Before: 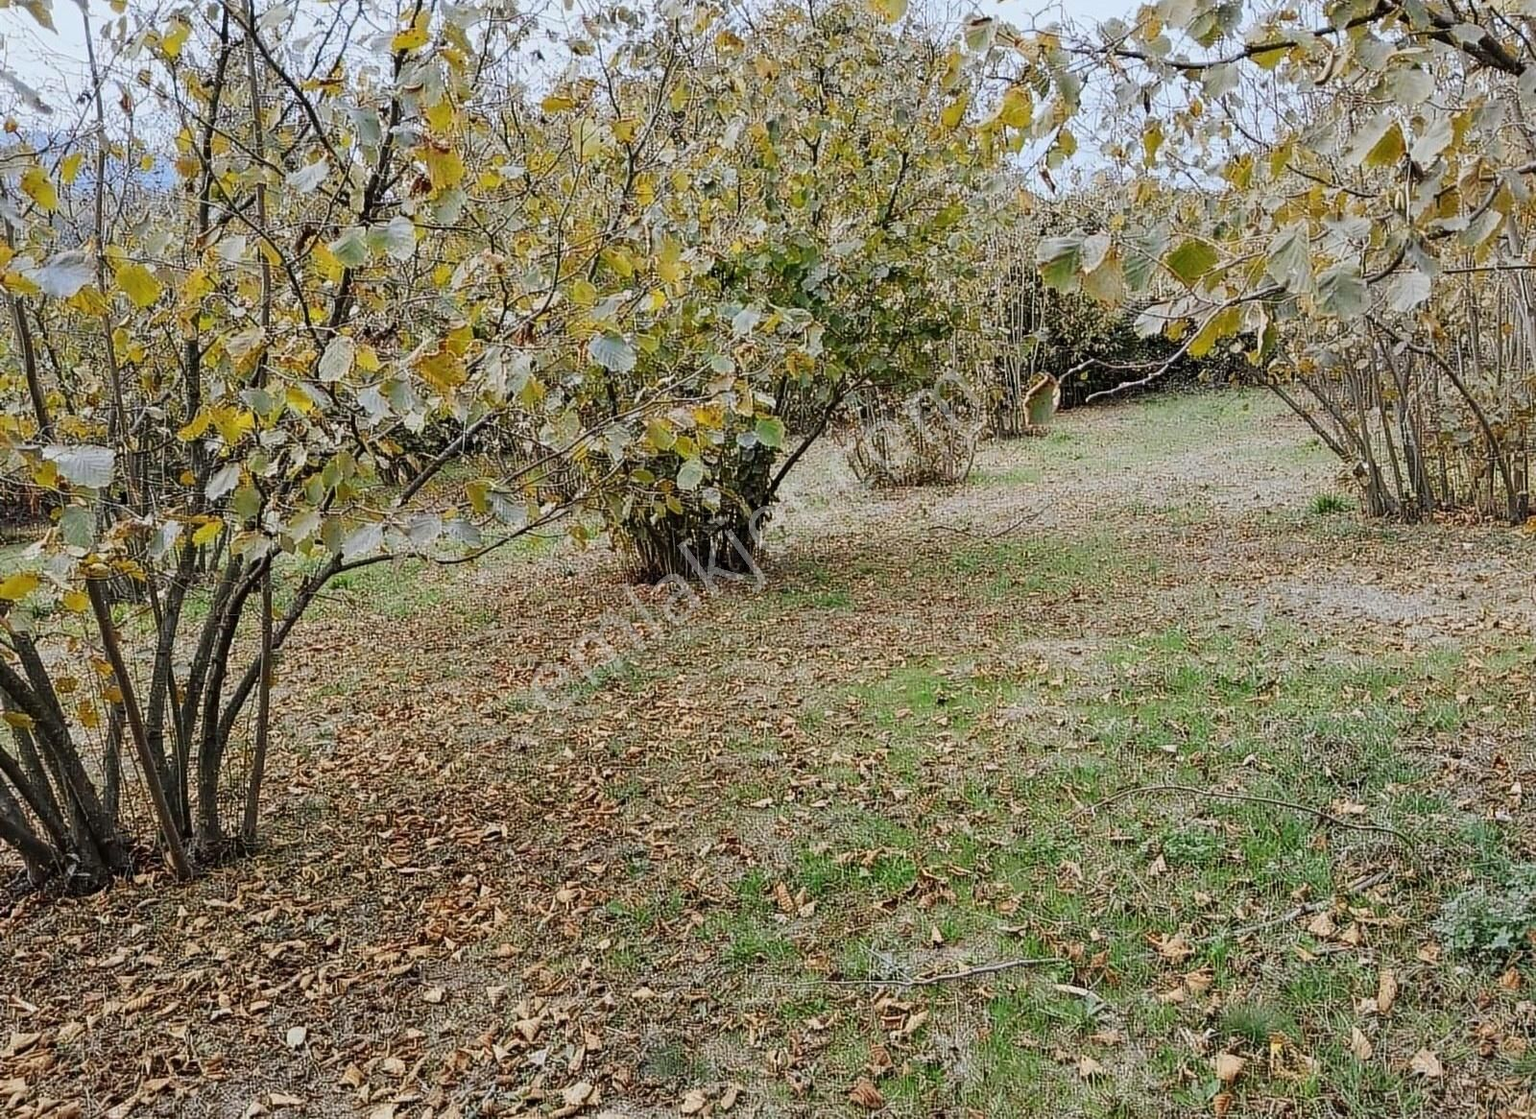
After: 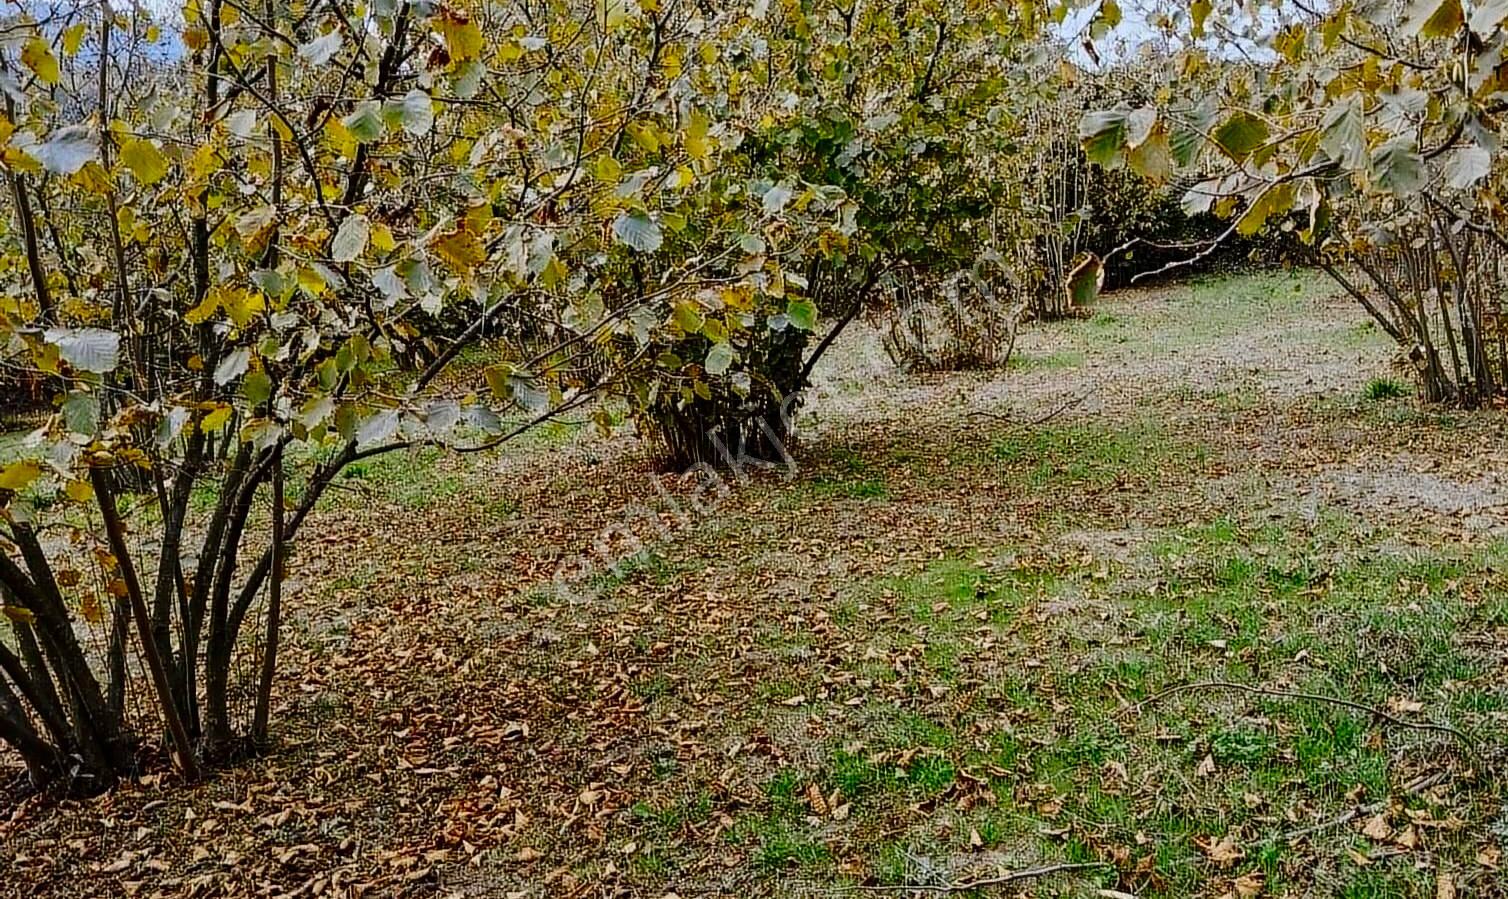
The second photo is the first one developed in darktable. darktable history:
base curve: curves: ch0 [(0, 0) (0.073, 0.04) (0.157, 0.139) (0.492, 0.492) (0.758, 0.758) (1, 1)], preserve colors none
crop and rotate: angle 0.03°, top 11.643%, right 5.651%, bottom 11.189%
contrast brightness saturation: contrast 0.12, brightness -0.12, saturation 0.2
